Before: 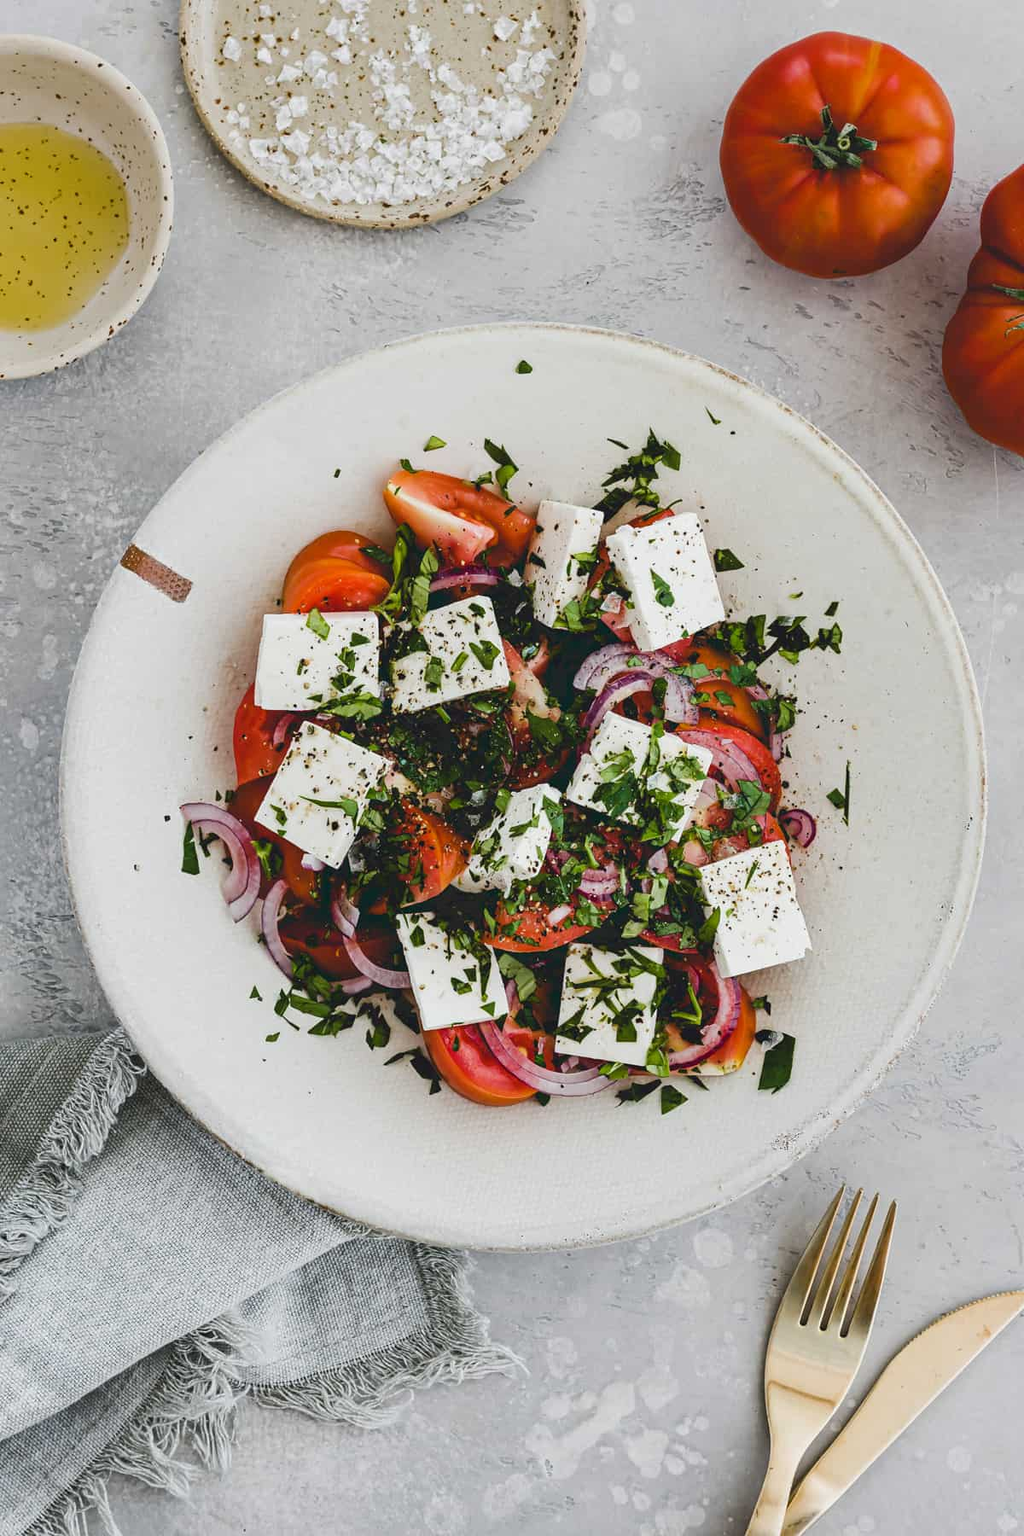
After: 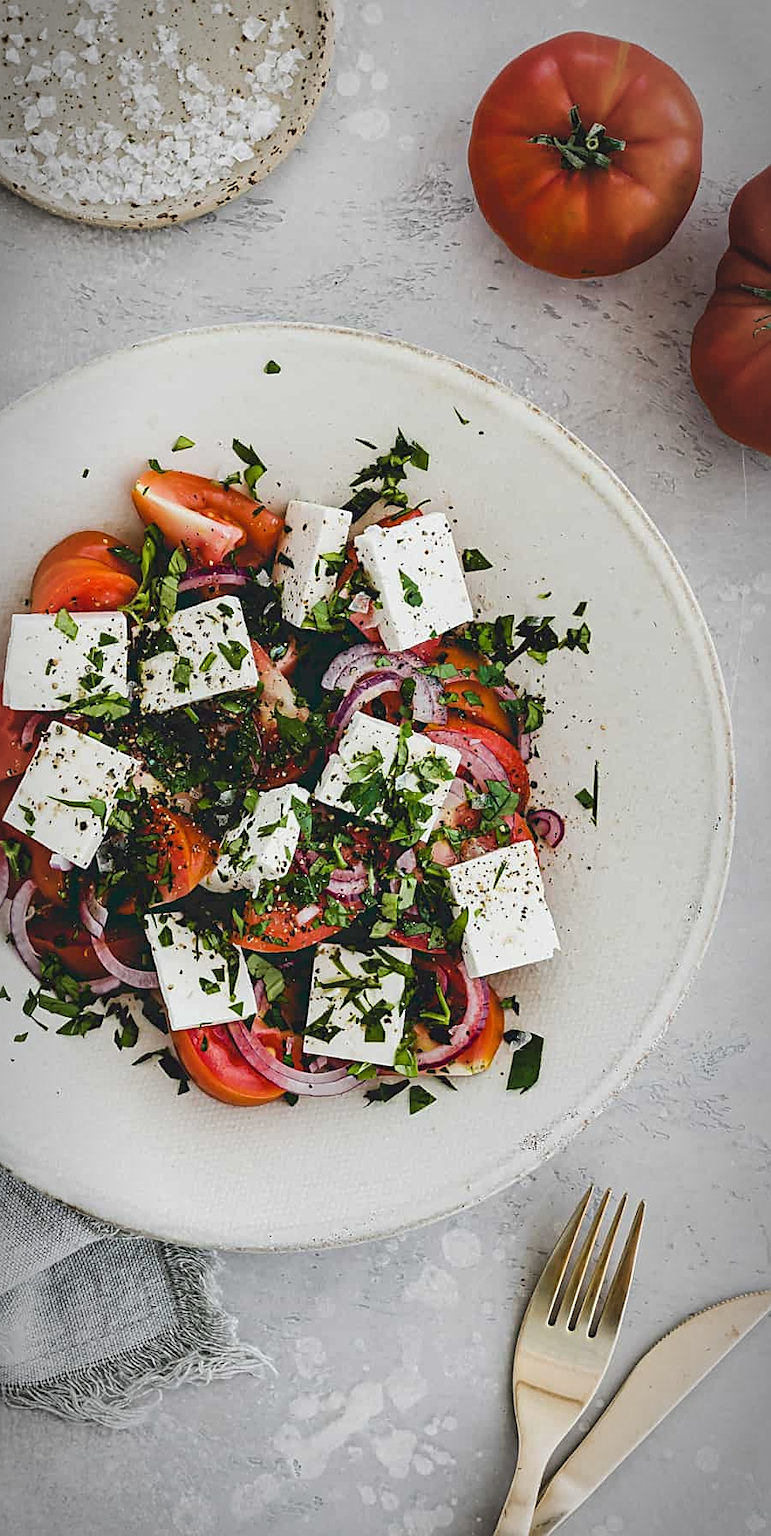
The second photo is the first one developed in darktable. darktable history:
sharpen: on, module defaults
crop and rotate: left 24.6%
vignetting: automatic ratio true
